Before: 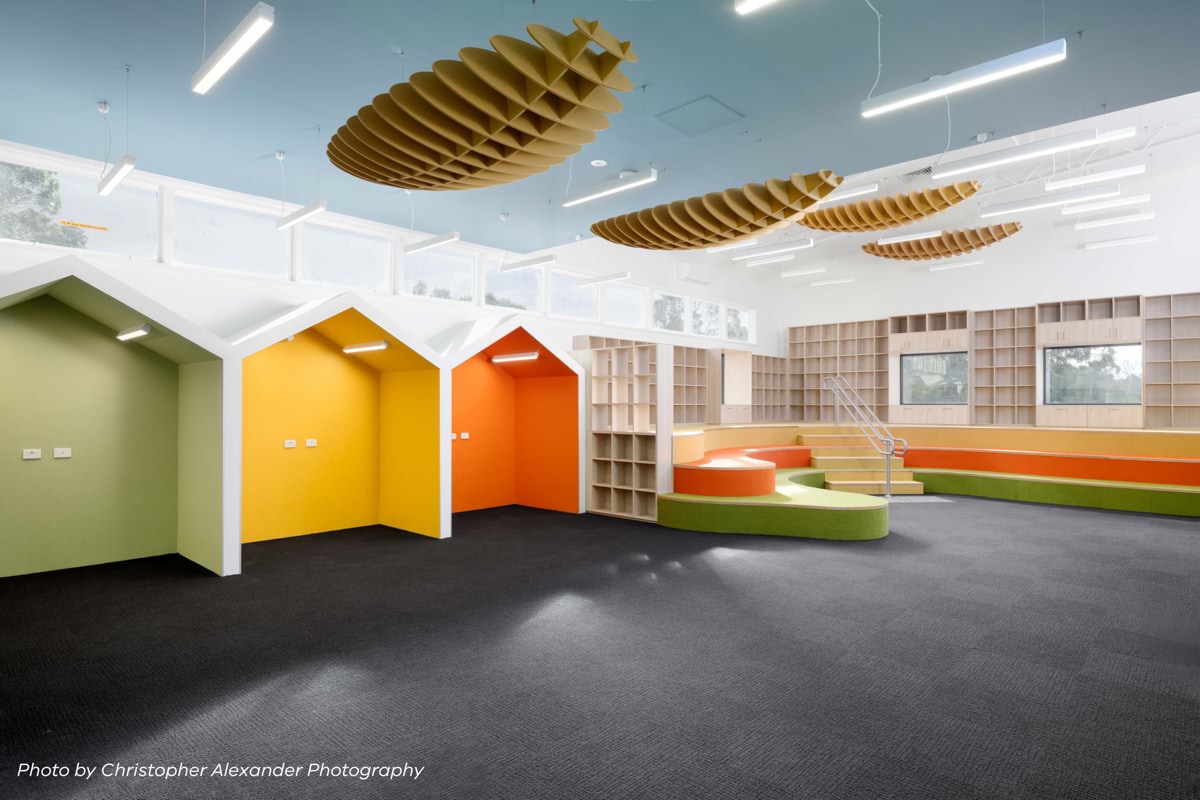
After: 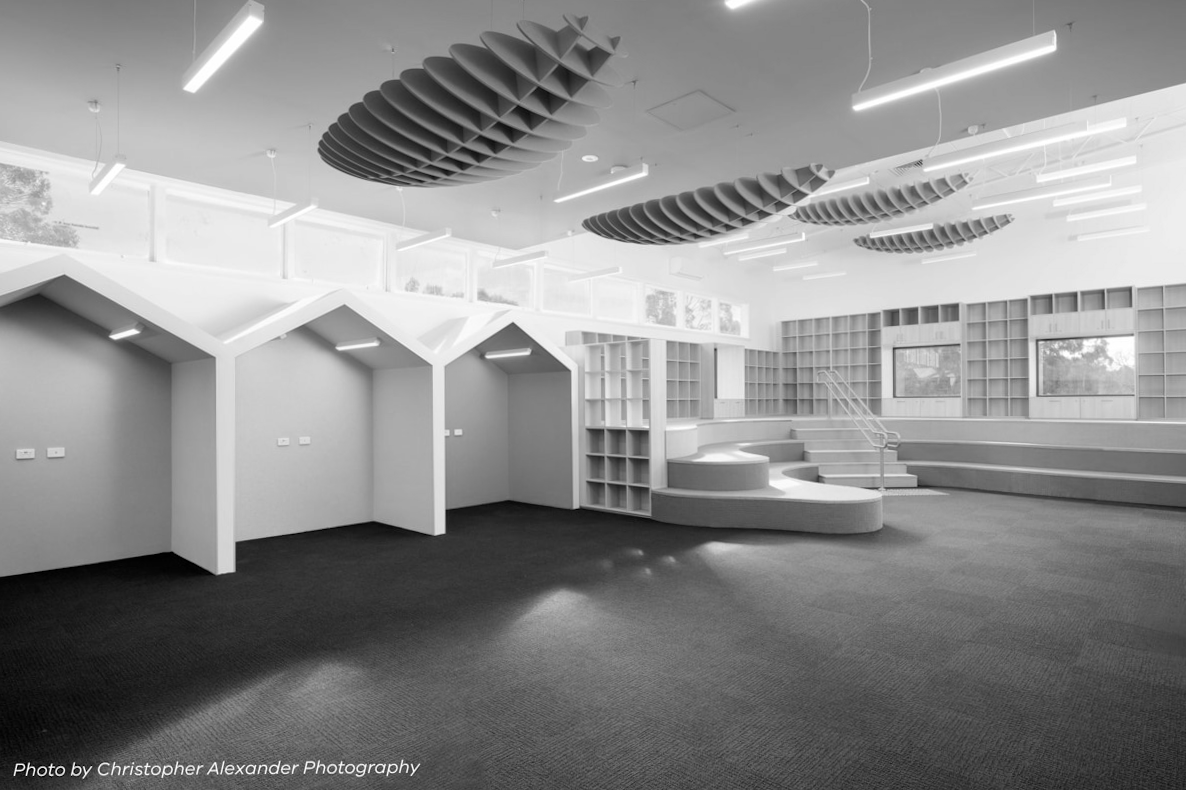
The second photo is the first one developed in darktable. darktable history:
rotate and perspective: rotation -0.45°, automatic cropping original format, crop left 0.008, crop right 0.992, crop top 0.012, crop bottom 0.988
monochrome: on, module defaults
